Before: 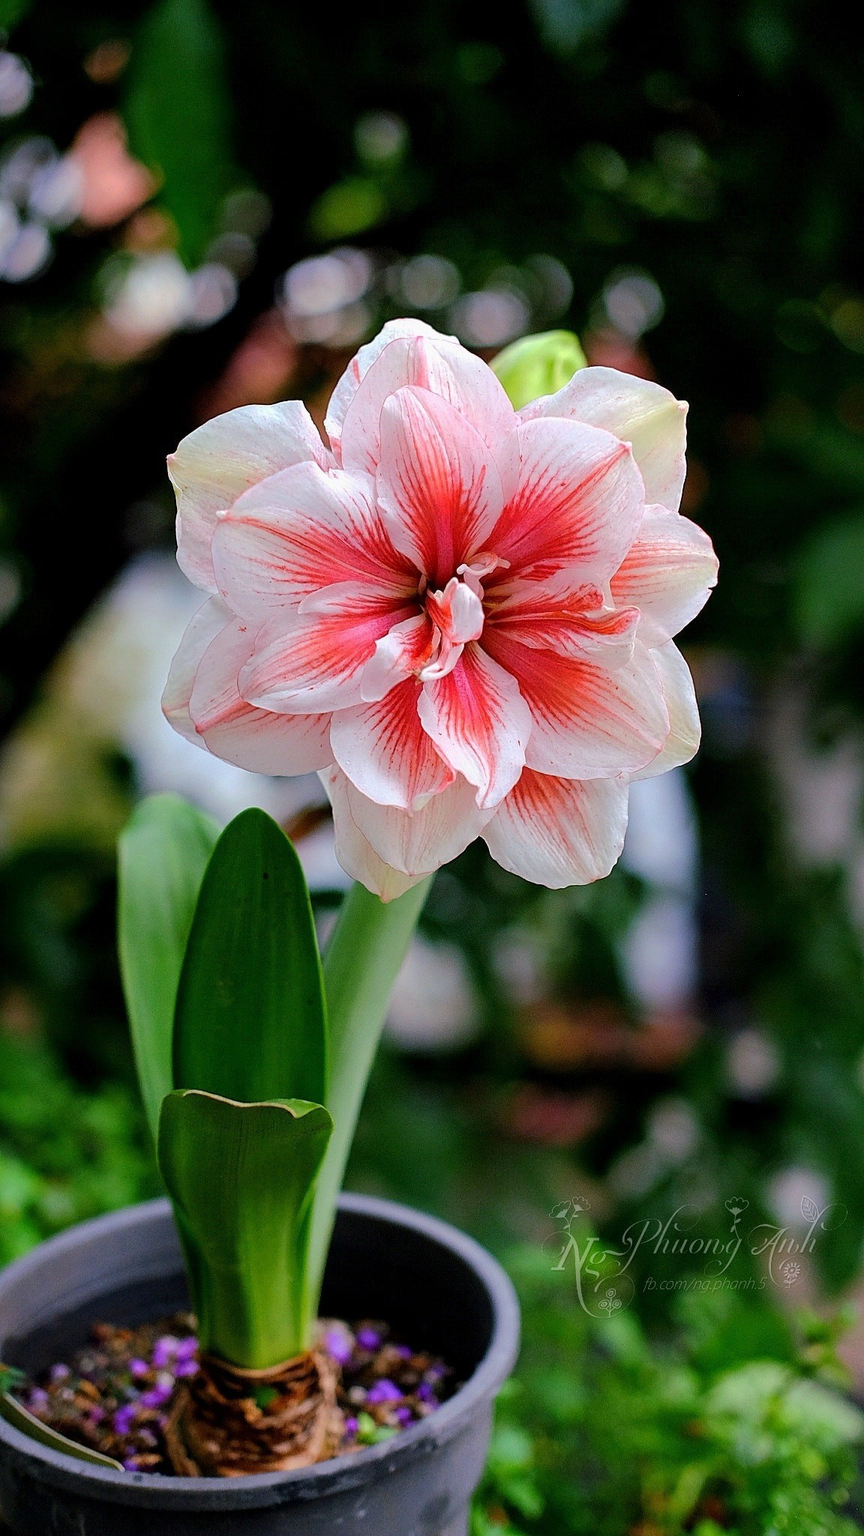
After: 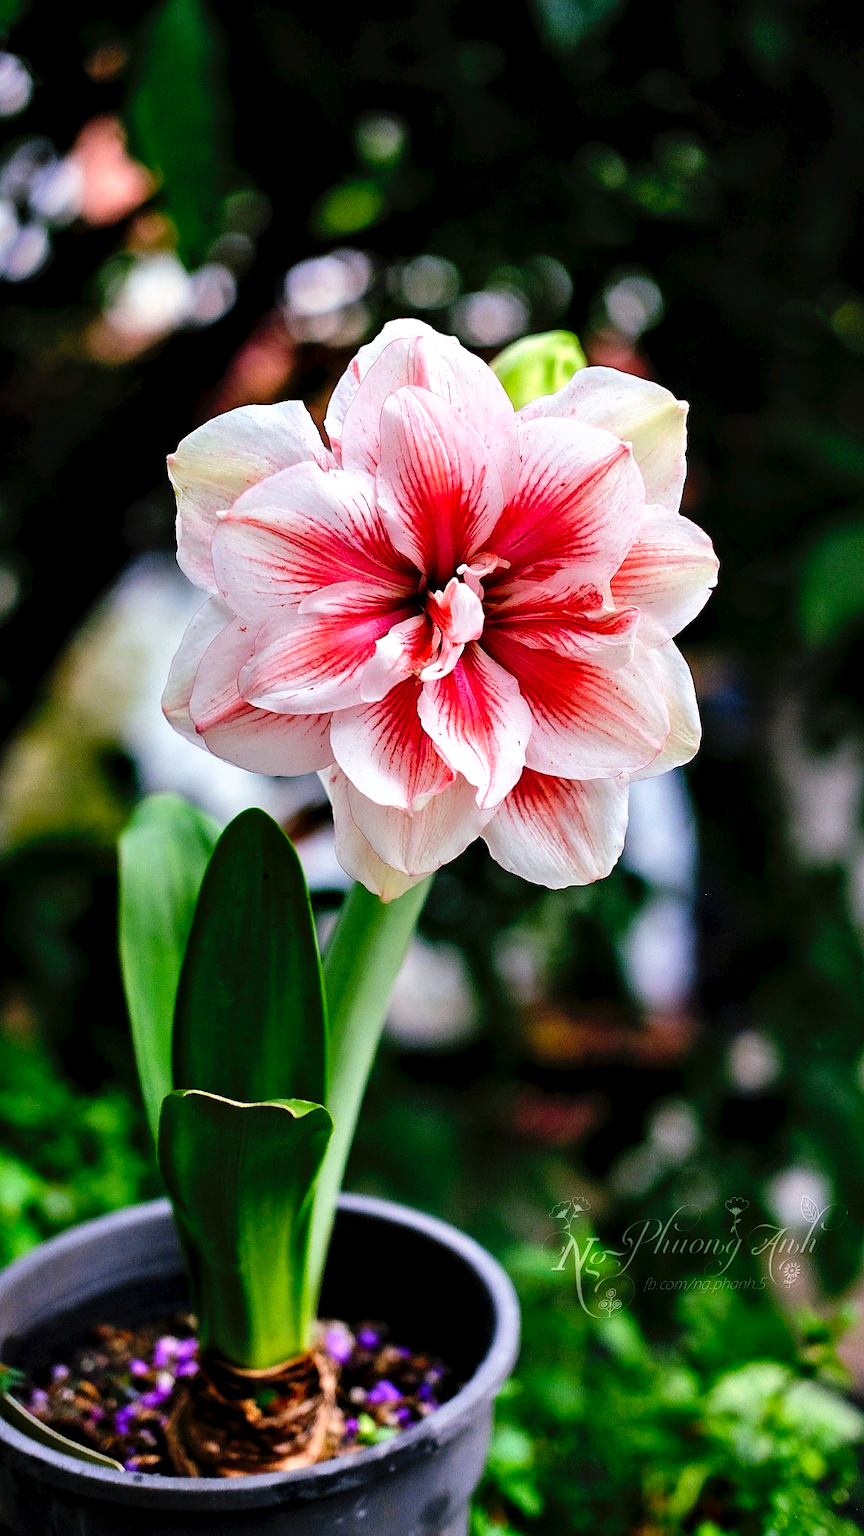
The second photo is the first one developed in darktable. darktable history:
contrast equalizer: y [[0.513, 0.565, 0.608, 0.562, 0.512, 0.5], [0.5 ×6], [0.5, 0.5, 0.5, 0.528, 0.598, 0.658], [0 ×6], [0 ×6]]
tone curve: curves: ch0 [(0, 0) (0.003, 0.023) (0.011, 0.024) (0.025, 0.028) (0.044, 0.035) (0.069, 0.043) (0.1, 0.052) (0.136, 0.063) (0.177, 0.094) (0.224, 0.145) (0.277, 0.209) (0.335, 0.281) (0.399, 0.364) (0.468, 0.453) (0.543, 0.553) (0.623, 0.66) (0.709, 0.767) (0.801, 0.88) (0.898, 0.968) (1, 1)], preserve colors none
